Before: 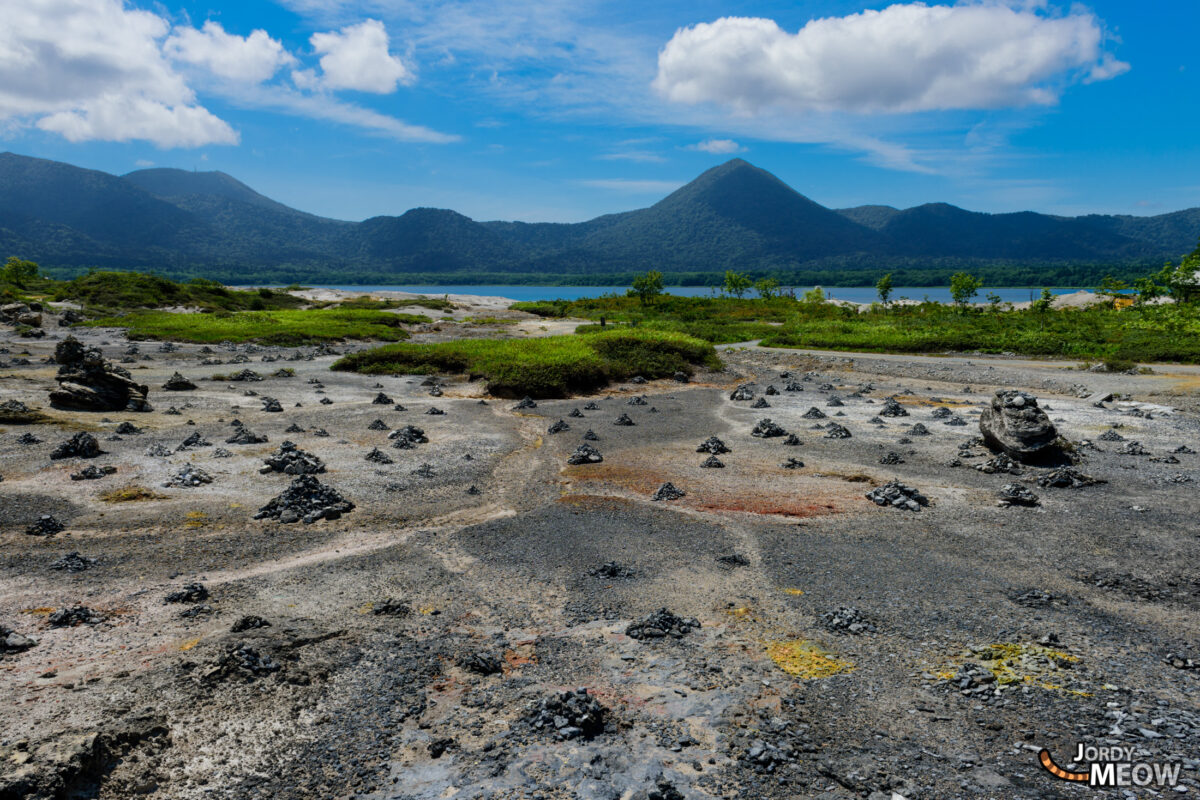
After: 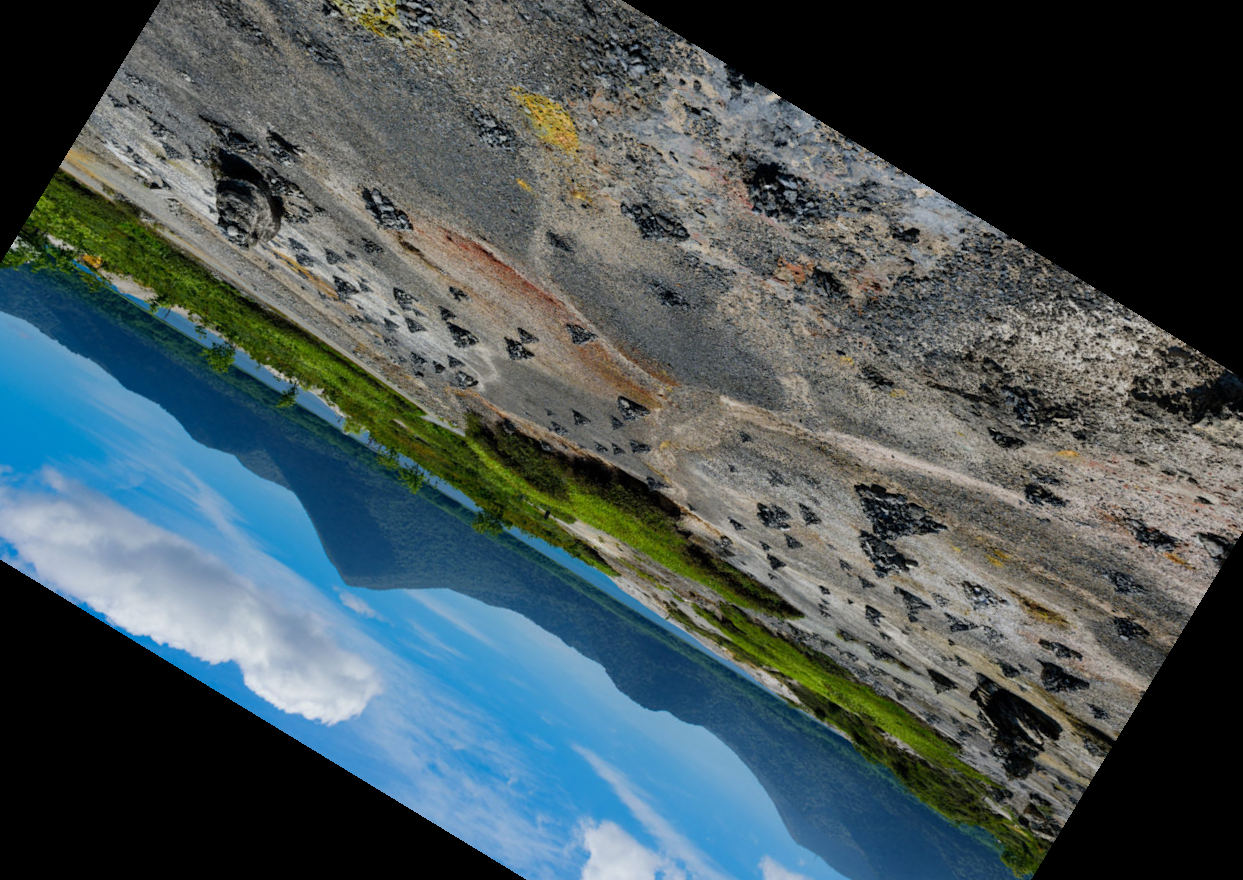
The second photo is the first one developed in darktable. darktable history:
crop and rotate: angle 148.68°, left 9.111%, top 15.603%, right 4.588%, bottom 17.041%
tone equalizer: -7 EV 0.18 EV, -6 EV 0.12 EV, -5 EV 0.08 EV, -4 EV 0.04 EV, -2 EV -0.02 EV, -1 EV -0.04 EV, +0 EV -0.06 EV, luminance estimator HSV value / RGB max
